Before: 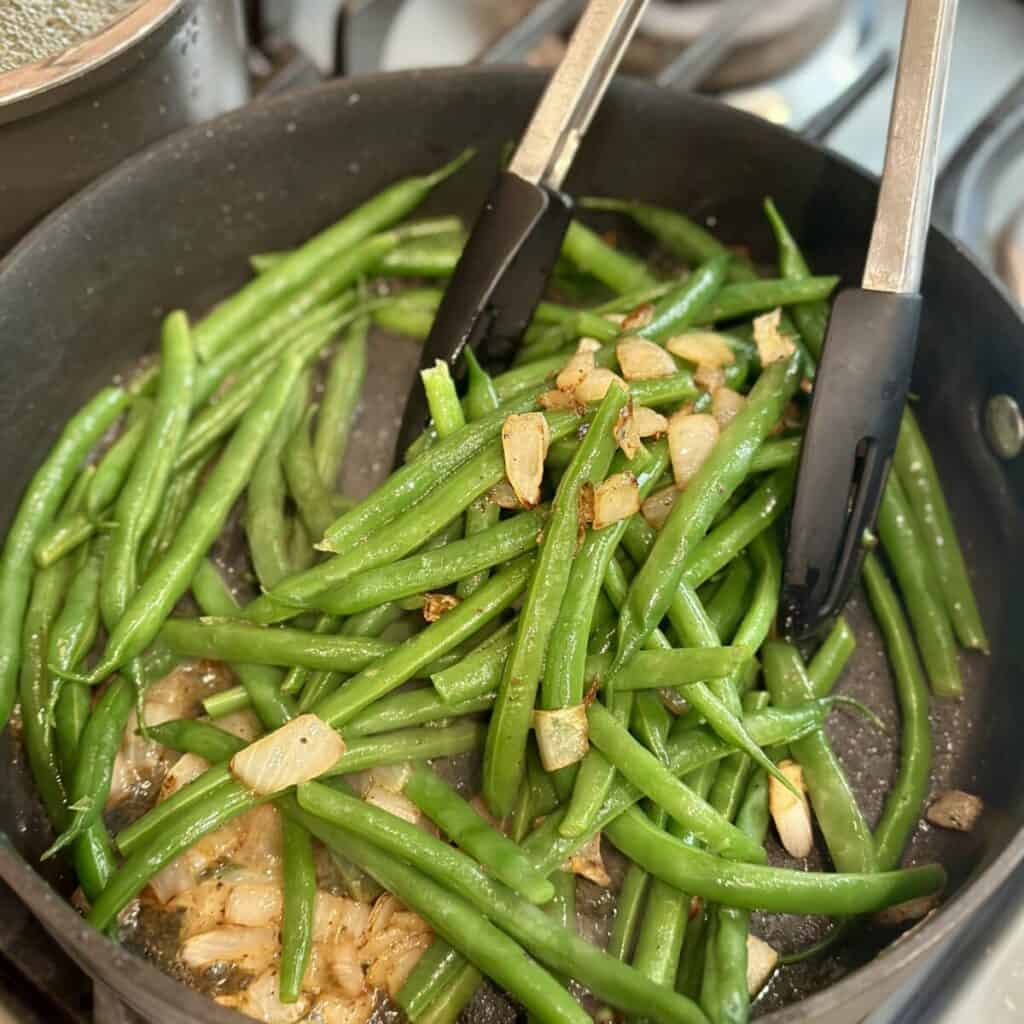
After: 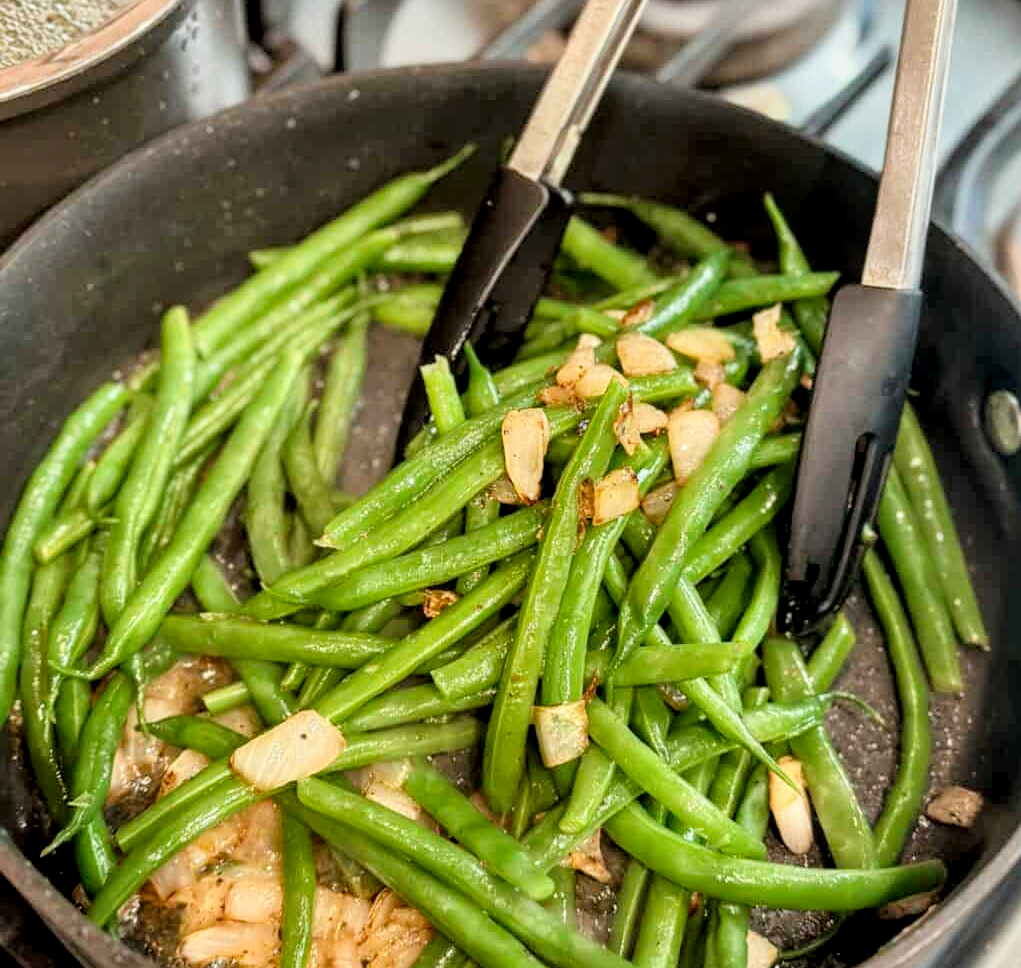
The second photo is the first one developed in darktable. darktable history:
local contrast: detail 142%
crop: top 0.398%, right 0.255%, bottom 5.066%
shadows and highlights: shadows 39.81, highlights -52.61, low approximation 0.01, soften with gaussian
tone equalizer: -8 EV -0.414 EV, -7 EV -0.36 EV, -6 EV -0.306 EV, -5 EV -0.245 EV, -3 EV 0.234 EV, -2 EV 0.33 EV, -1 EV 0.406 EV, +0 EV 0.427 EV
filmic rgb: black relative exposure -7.97 EV, white relative exposure 3.84 EV, hardness 4.28
